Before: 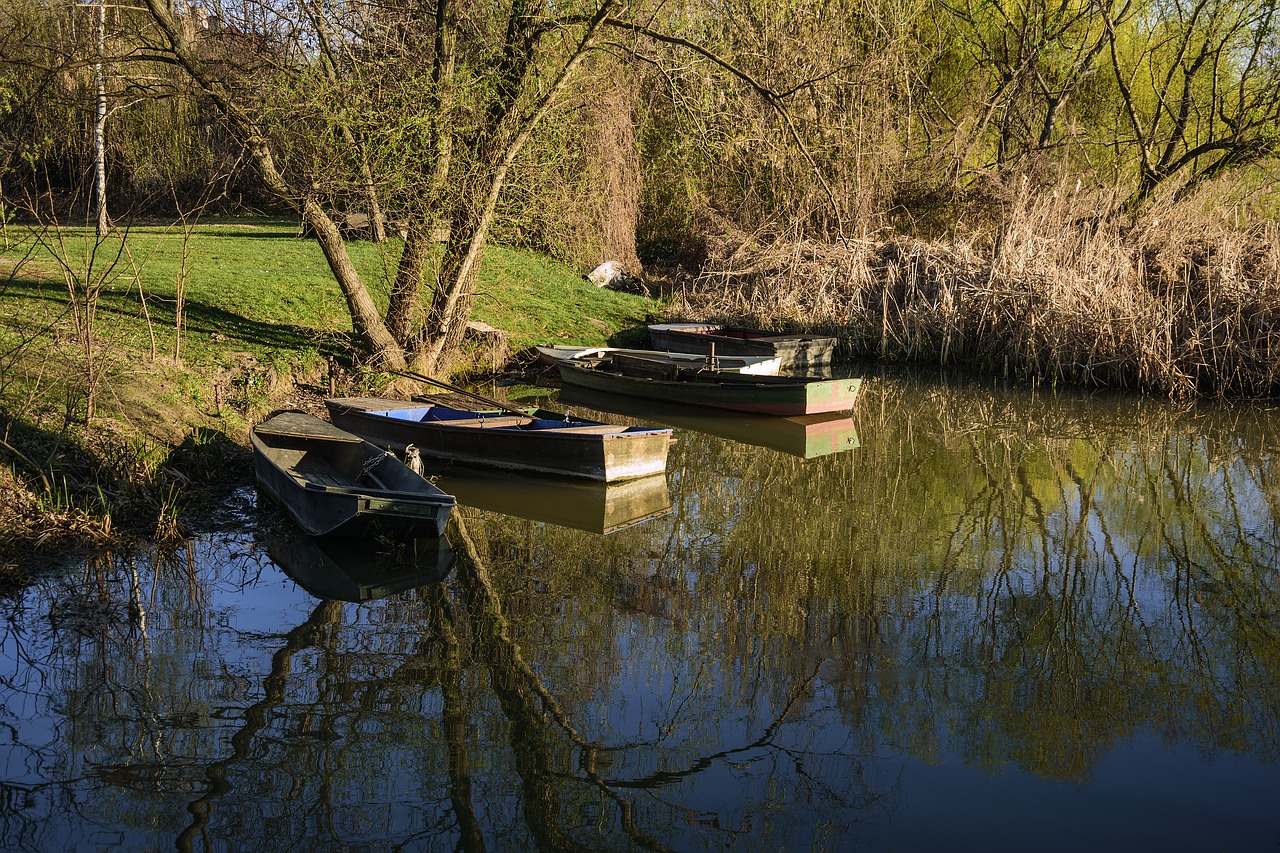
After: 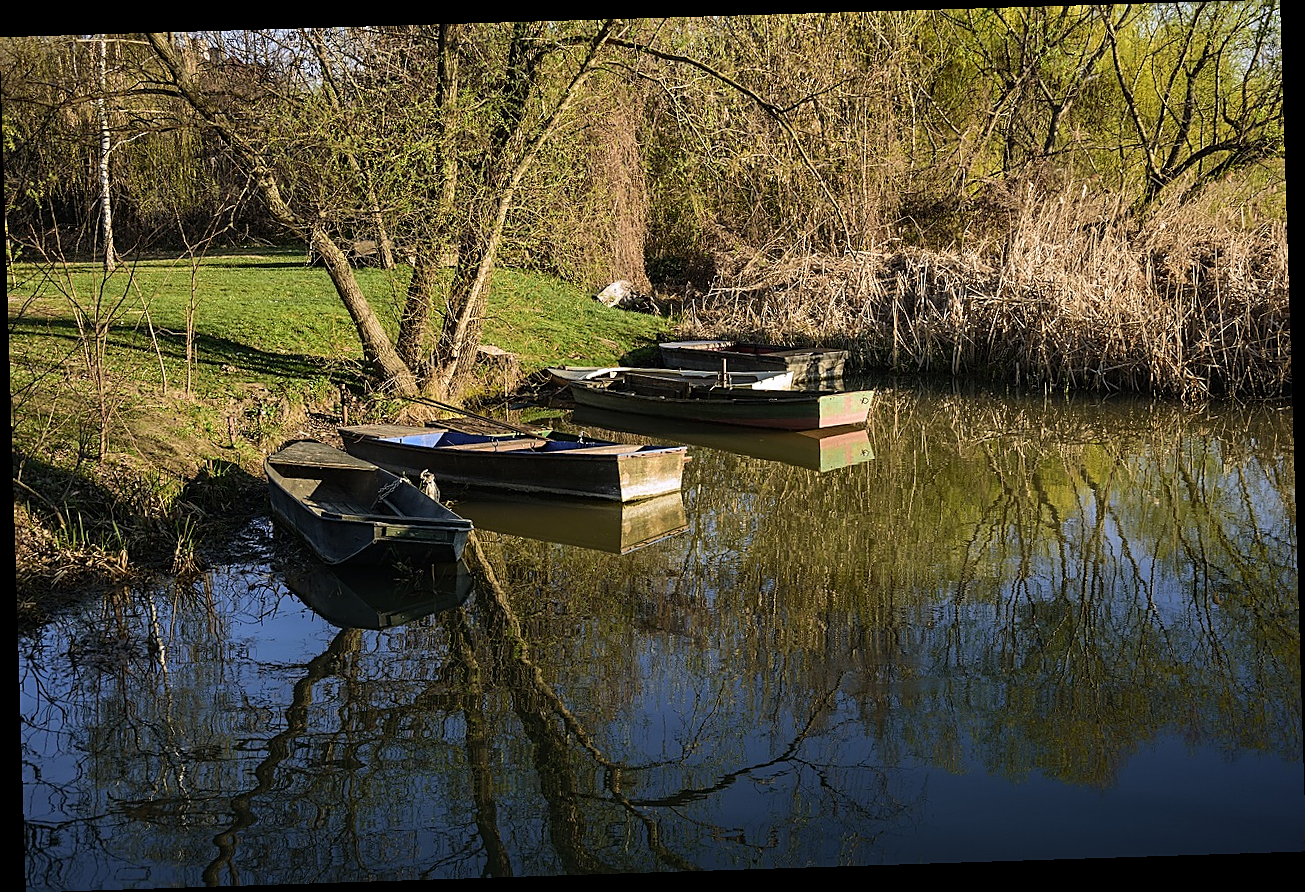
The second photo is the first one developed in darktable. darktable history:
sharpen: amount 0.478
rotate and perspective: rotation -1.77°, lens shift (horizontal) 0.004, automatic cropping off
